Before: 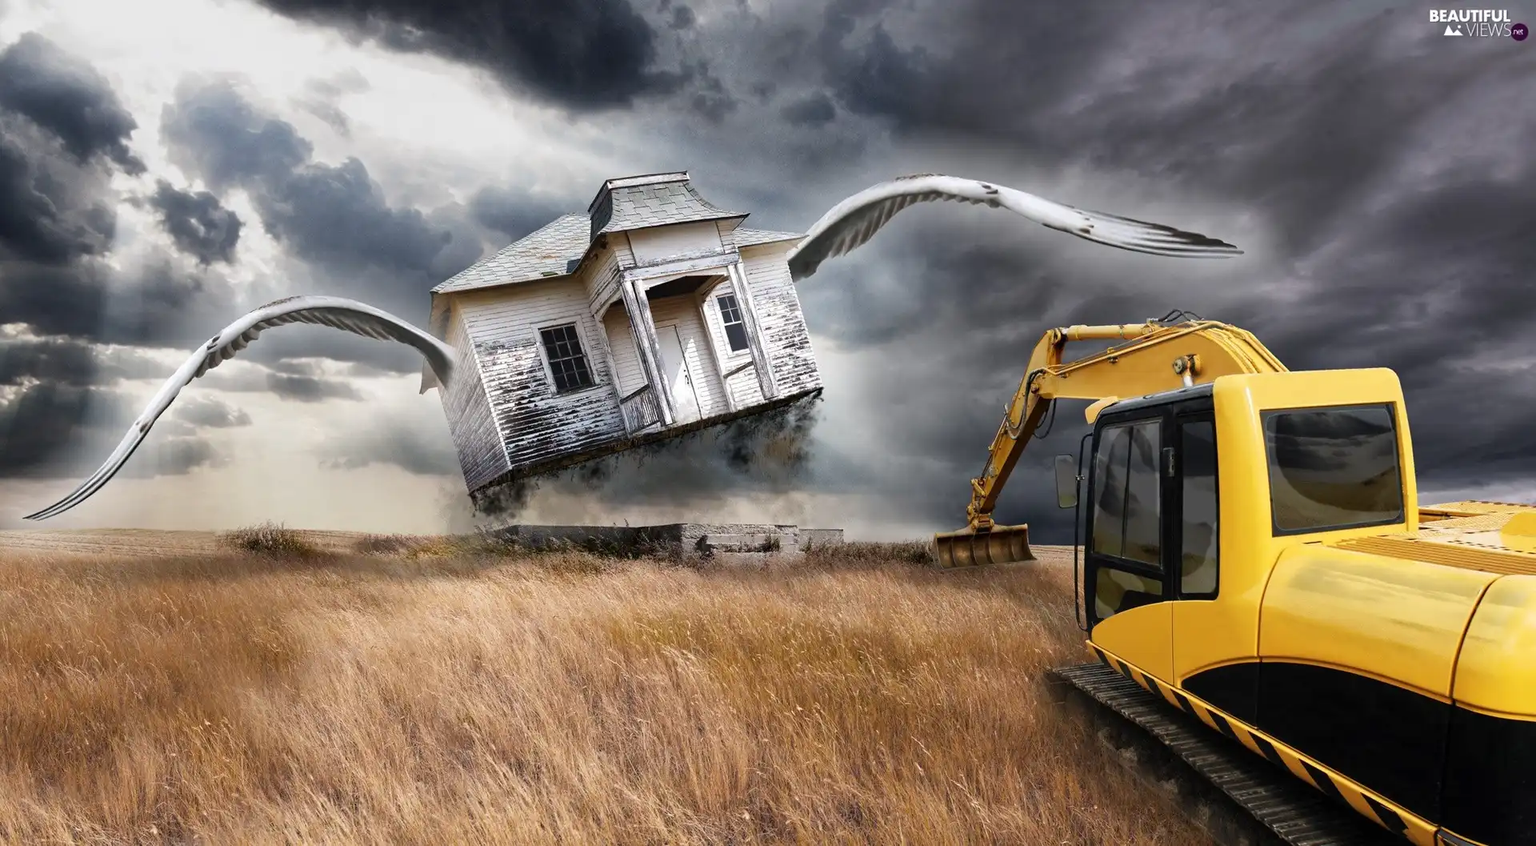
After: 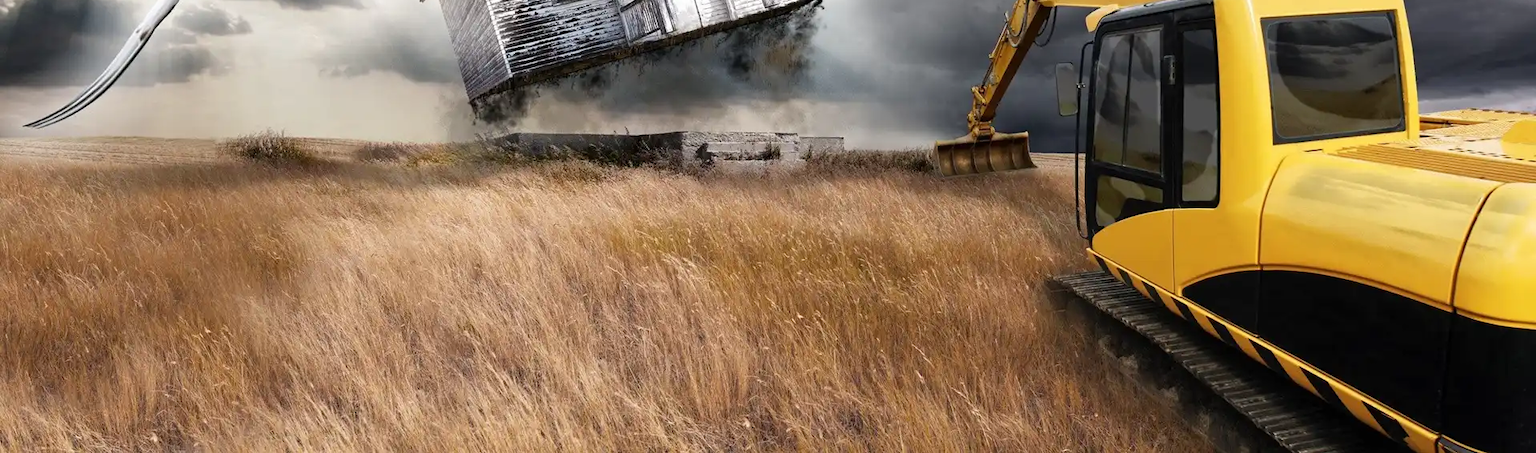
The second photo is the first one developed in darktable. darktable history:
crop and rotate: top 46.449%, right 0.019%
